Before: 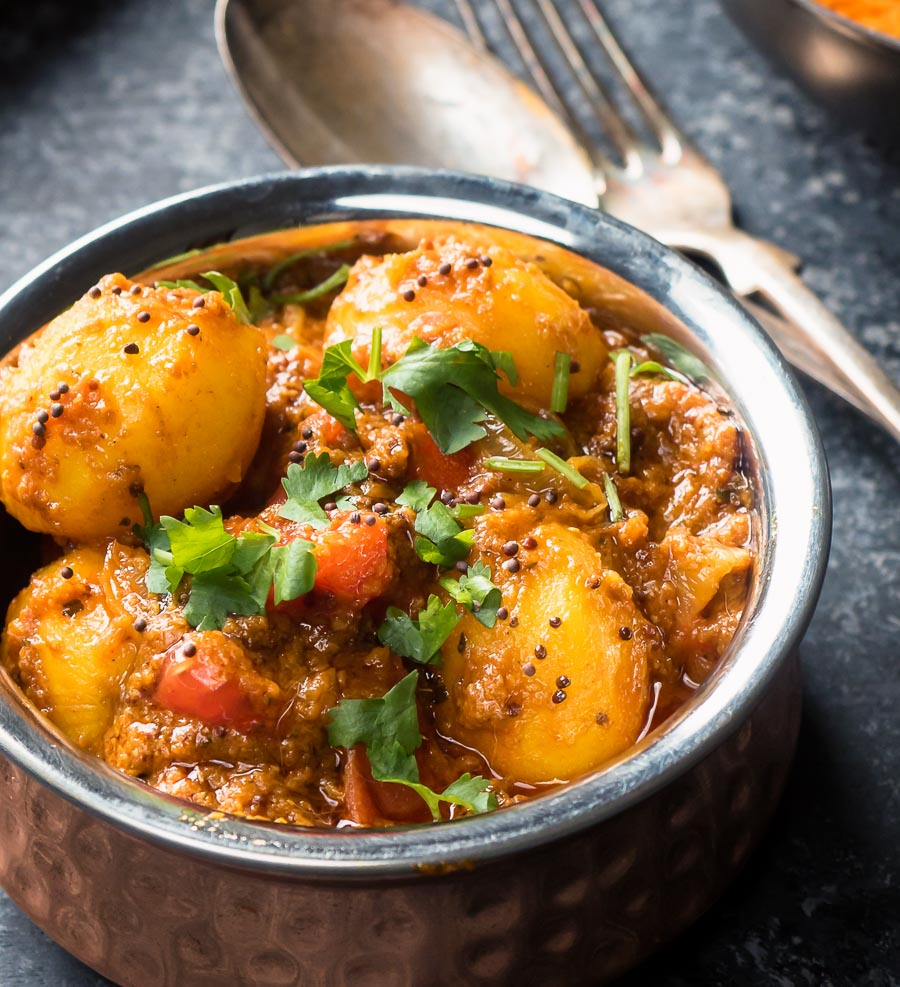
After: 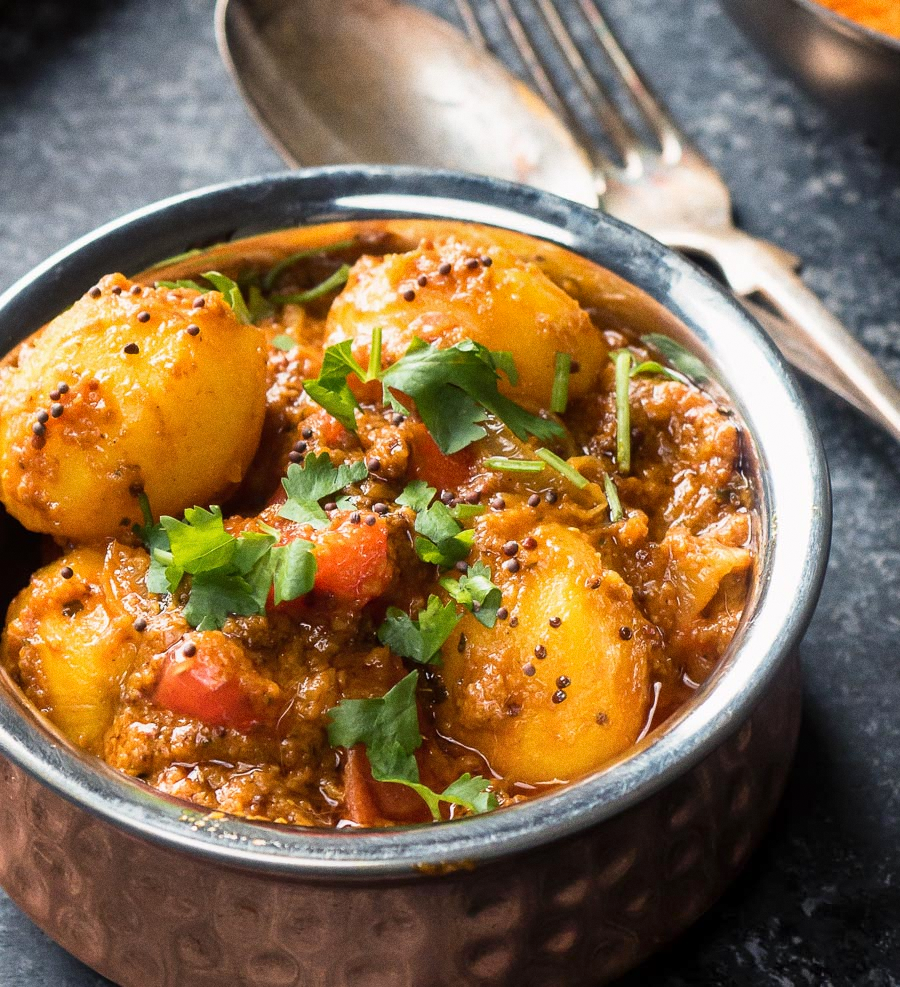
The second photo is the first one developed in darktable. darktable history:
grain: on, module defaults
shadows and highlights: soften with gaussian
